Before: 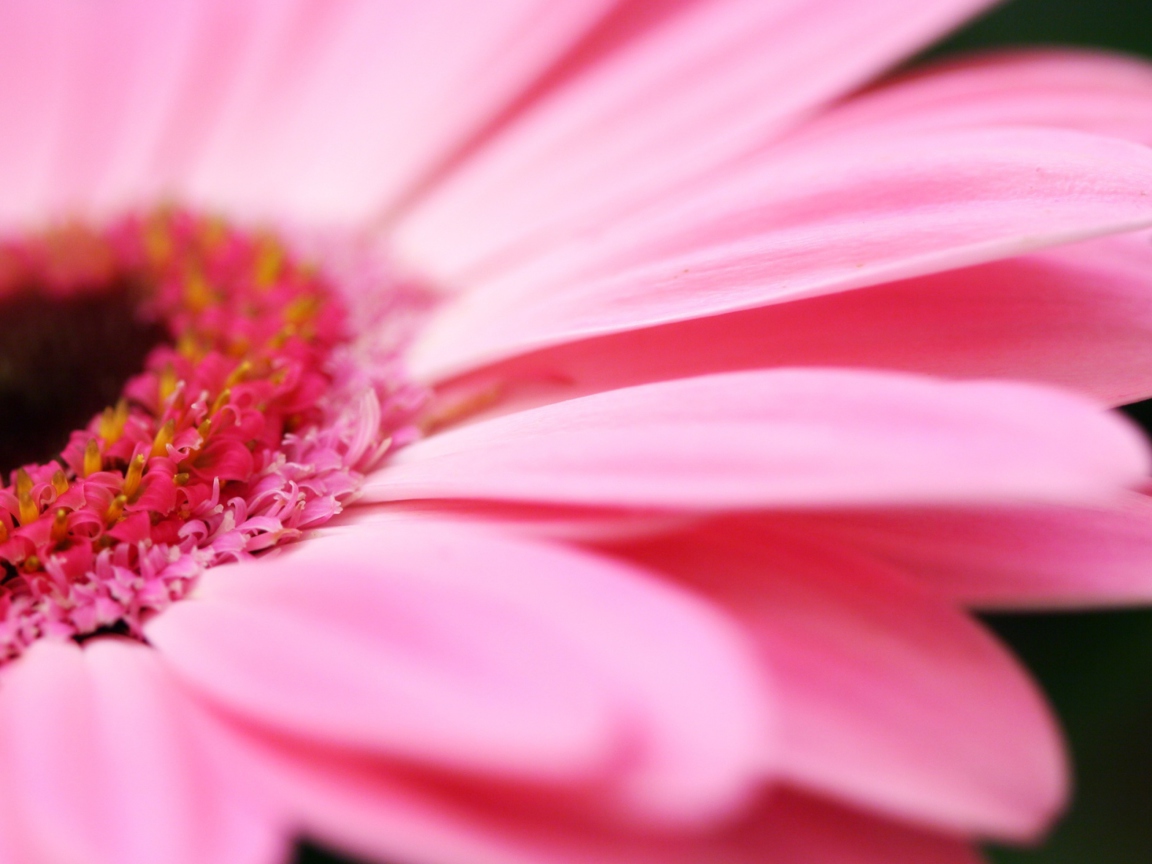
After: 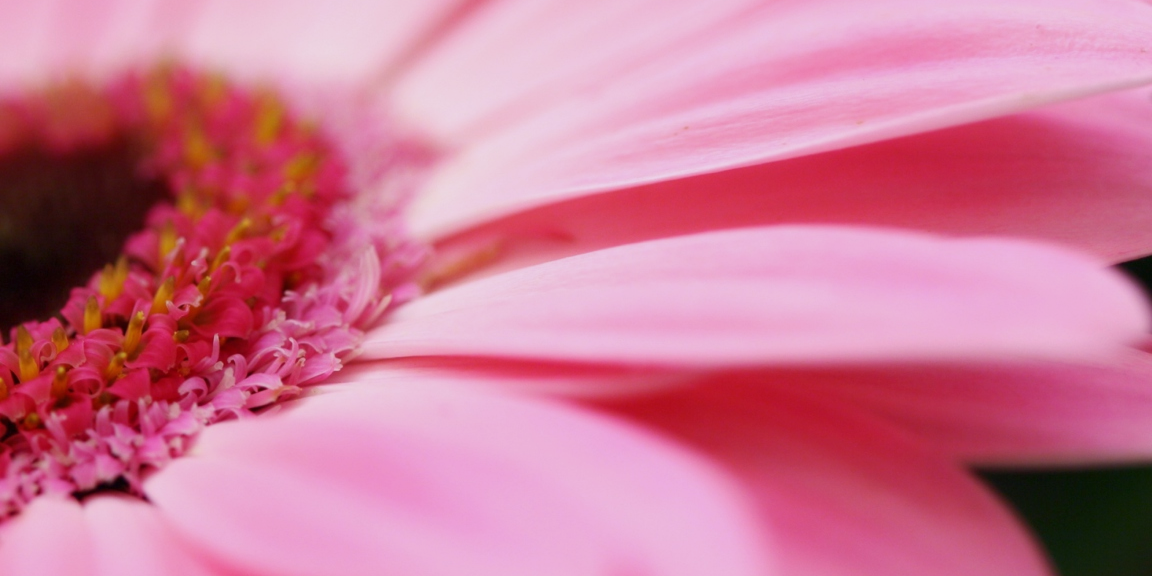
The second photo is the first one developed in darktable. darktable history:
crop: top 16.564%, bottom 16.716%
tone equalizer: -8 EV 0.222 EV, -7 EV 0.419 EV, -6 EV 0.398 EV, -5 EV 0.288 EV, -3 EV -0.258 EV, -2 EV -0.406 EV, -1 EV -0.421 EV, +0 EV -0.24 EV
